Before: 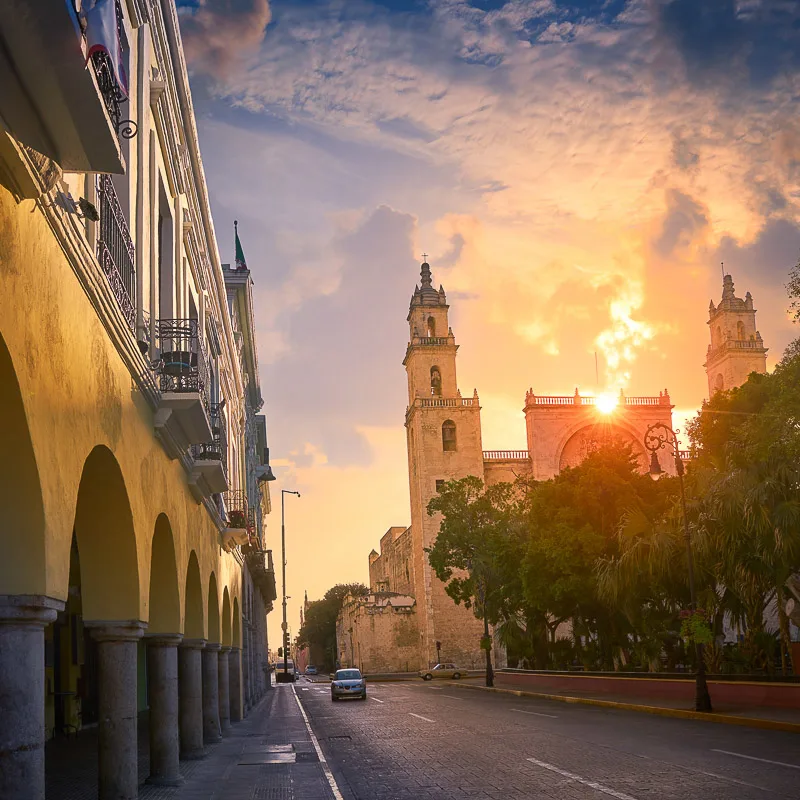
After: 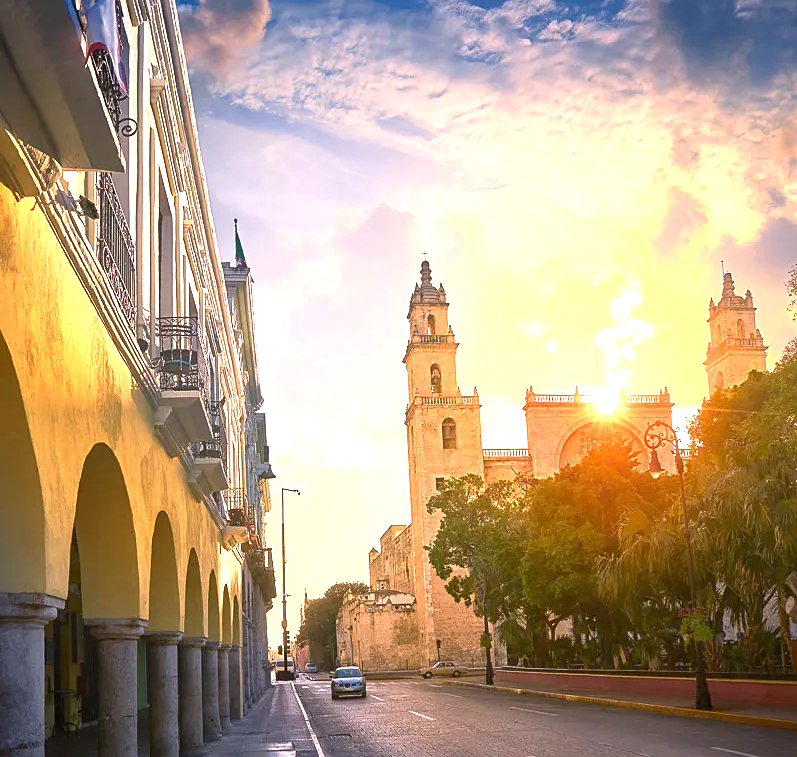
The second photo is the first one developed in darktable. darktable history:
crop: top 0.268%, right 0.262%, bottom 5.087%
exposure: black level correction 0, exposure 1.199 EV, compensate highlight preservation false
sharpen: amount 0.204
